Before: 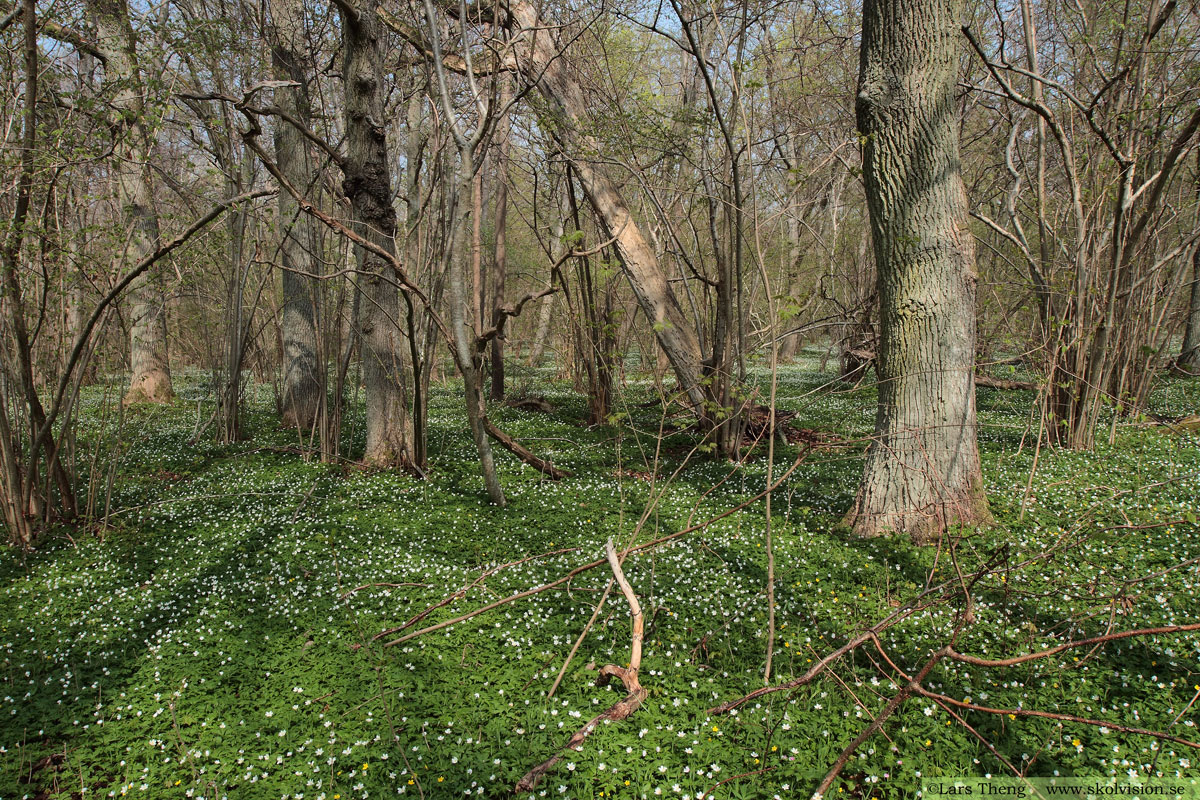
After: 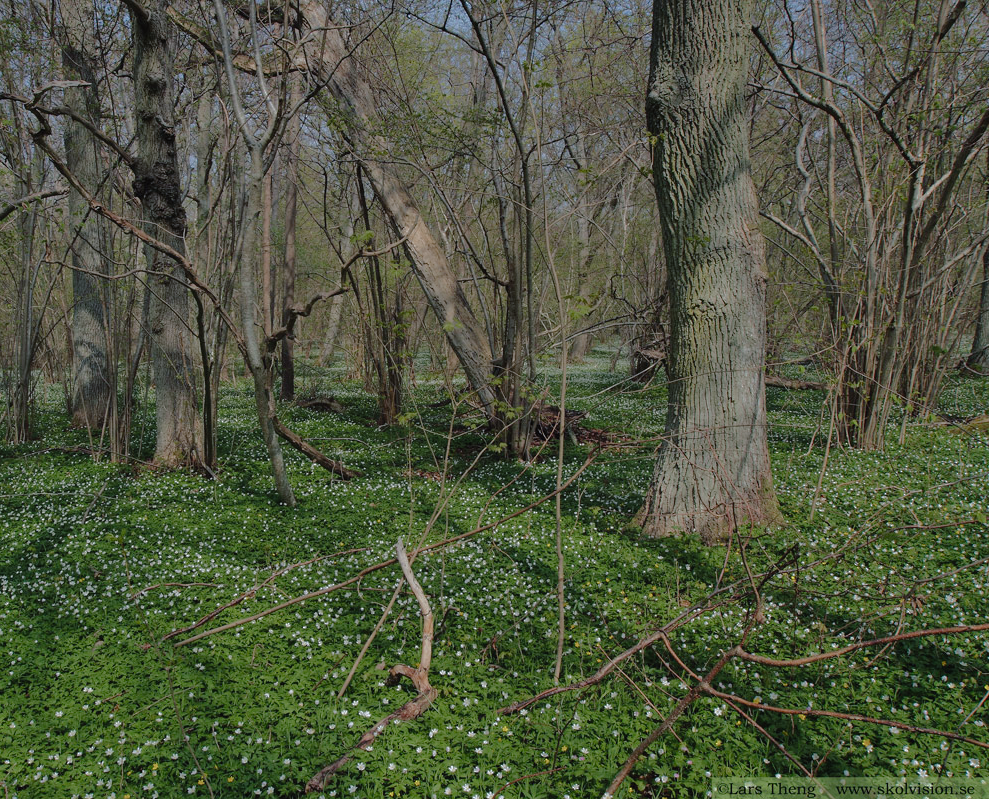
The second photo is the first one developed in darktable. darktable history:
rotate and perspective: automatic cropping off
color balance rgb: shadows lift › chroma 2%, shadows lift › hue 250°, power › hue 326.4°, highlights gain › chroma 2%, highlights gain › hue 64.8°, global offset › luminance 0.5%, global offset › hue 58.8°, perceptual saturation grading › highlights -25%, perceptual saturation grading › shadows 30%, global vibrance 15%
levels: levels [0.018, 0.493, 1]
base curve: curves: ch0 [(0, 0) (0.826, 0.587) (1, 1)]
shadows and highlights: soften with gaussian
crop: left 17.582%, bottom 0.031%
white balance: red 0.924, blue 1.095
rgb curve: curves: ch0 [(0, 0) (0.175, 0.154) (0.785, 0.663) (1, 1)]
